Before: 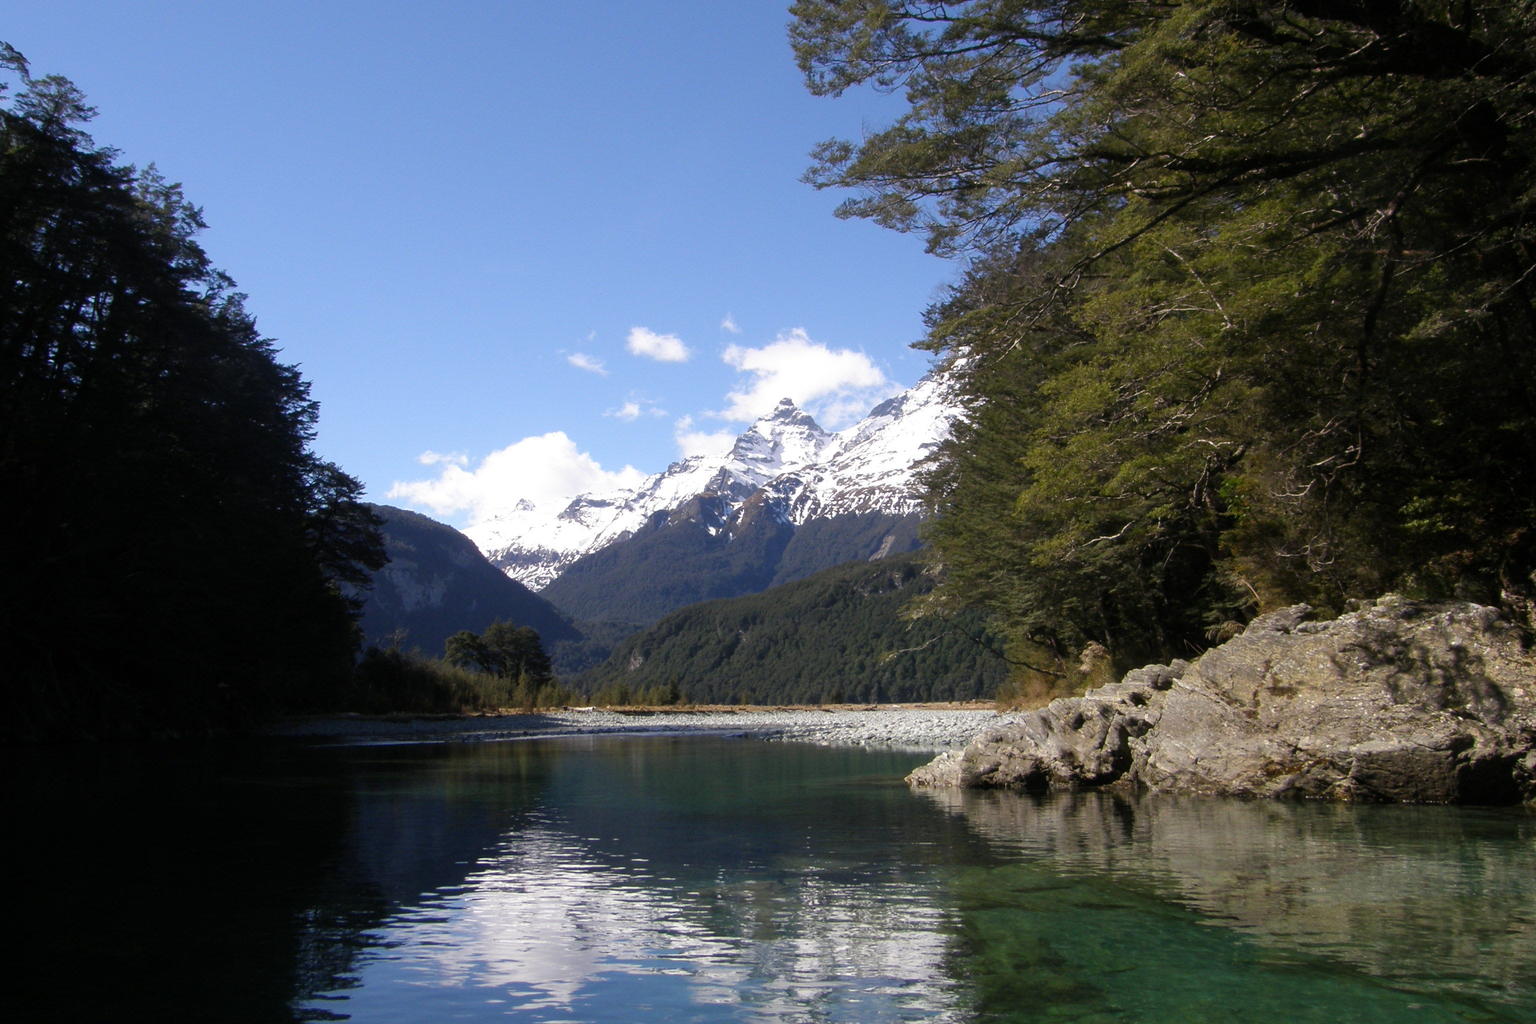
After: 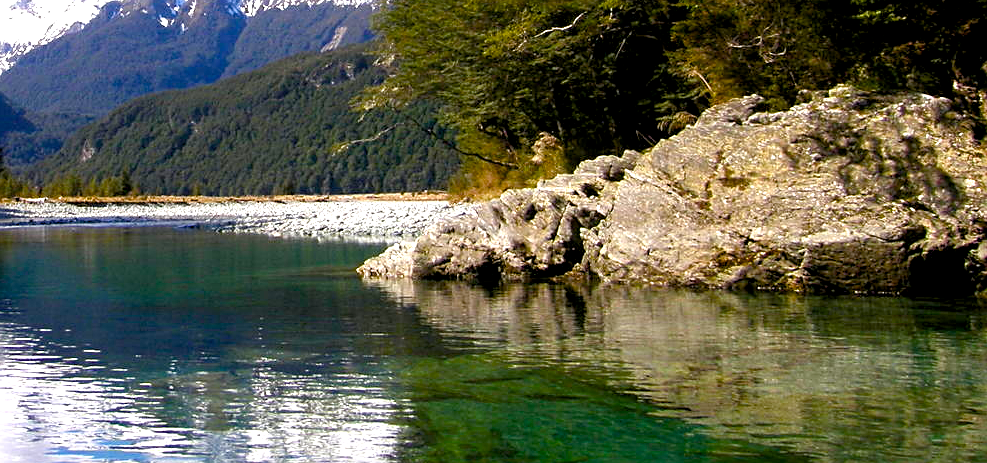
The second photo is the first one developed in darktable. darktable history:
crop and rotate: left 35.738%, top 49.799%, bottom 4.963%
sharpen: on, module defaults
color balance rgb: highlights gain › chroma 0.157%, highlights gain › hue 332.13°, global offset › luminance -0.514%, perceptual saturation grading › global saturation 20%, perceptual saturation grading › highlights -24.964%, perceptual saturation grading › shadows 49.273%, perceptual brilliance grading › global brilliance 29.993%, global vibrance 20%
